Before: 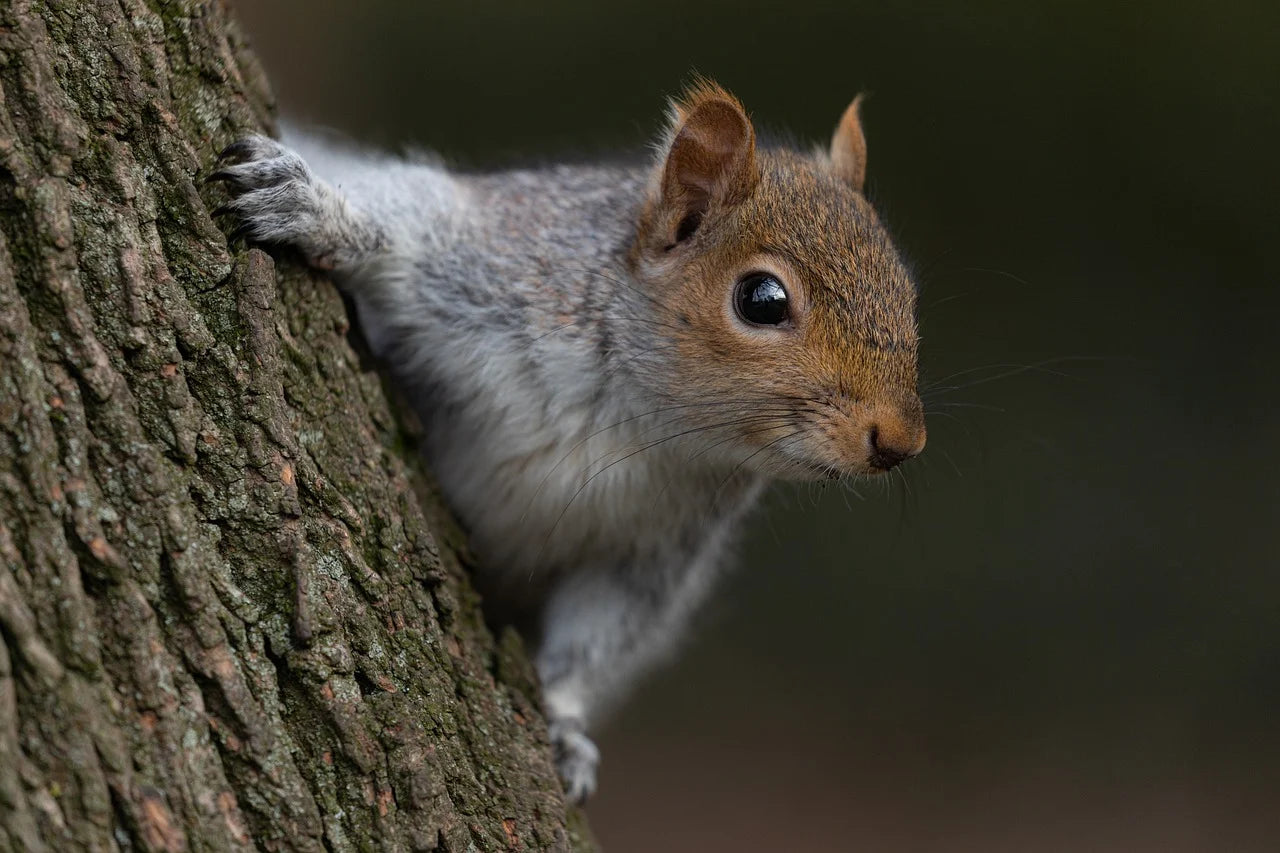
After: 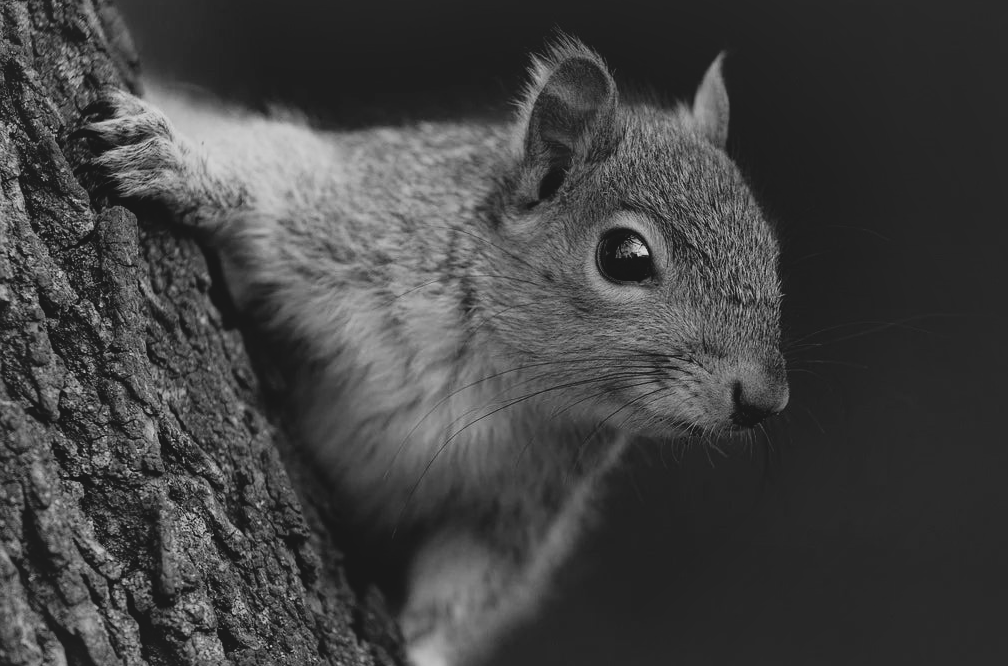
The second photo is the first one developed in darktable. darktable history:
crop and rotate: left 10.77%, top 5.1%, right 10.41%, bottom 16.76%
white balance: red 1.08, blue 0.791
filmic rgb: black relative exposure -7.65 EV, white relative exposure 4.56 EV, hardness 3.61
tone curve: curves: ch0 [(0, 0.084) (0.155, 0.169) (0.46, 0.466) (0.751, 0.788) (1, 0.961)]; ch1 [(0, 0) (0.43, 0.408) (0.476, 0.469) (0.505, 0.503) (0.553, 0.563) (0.592, 0.581) (0.631, 0.625) (1, 1)]; ch2 [(0, 0) (0.505, 0.495) (0.55, 0.557) (0.583, 0.573) (1, 1)], color space Lab, independent channels, preserve colors none
shadows and highlights: shadows 62.66, white point adjustment 0.37, highlights -34.44, compress 83.82%
velvia: strength 17%
monochrome: on, module defaults
